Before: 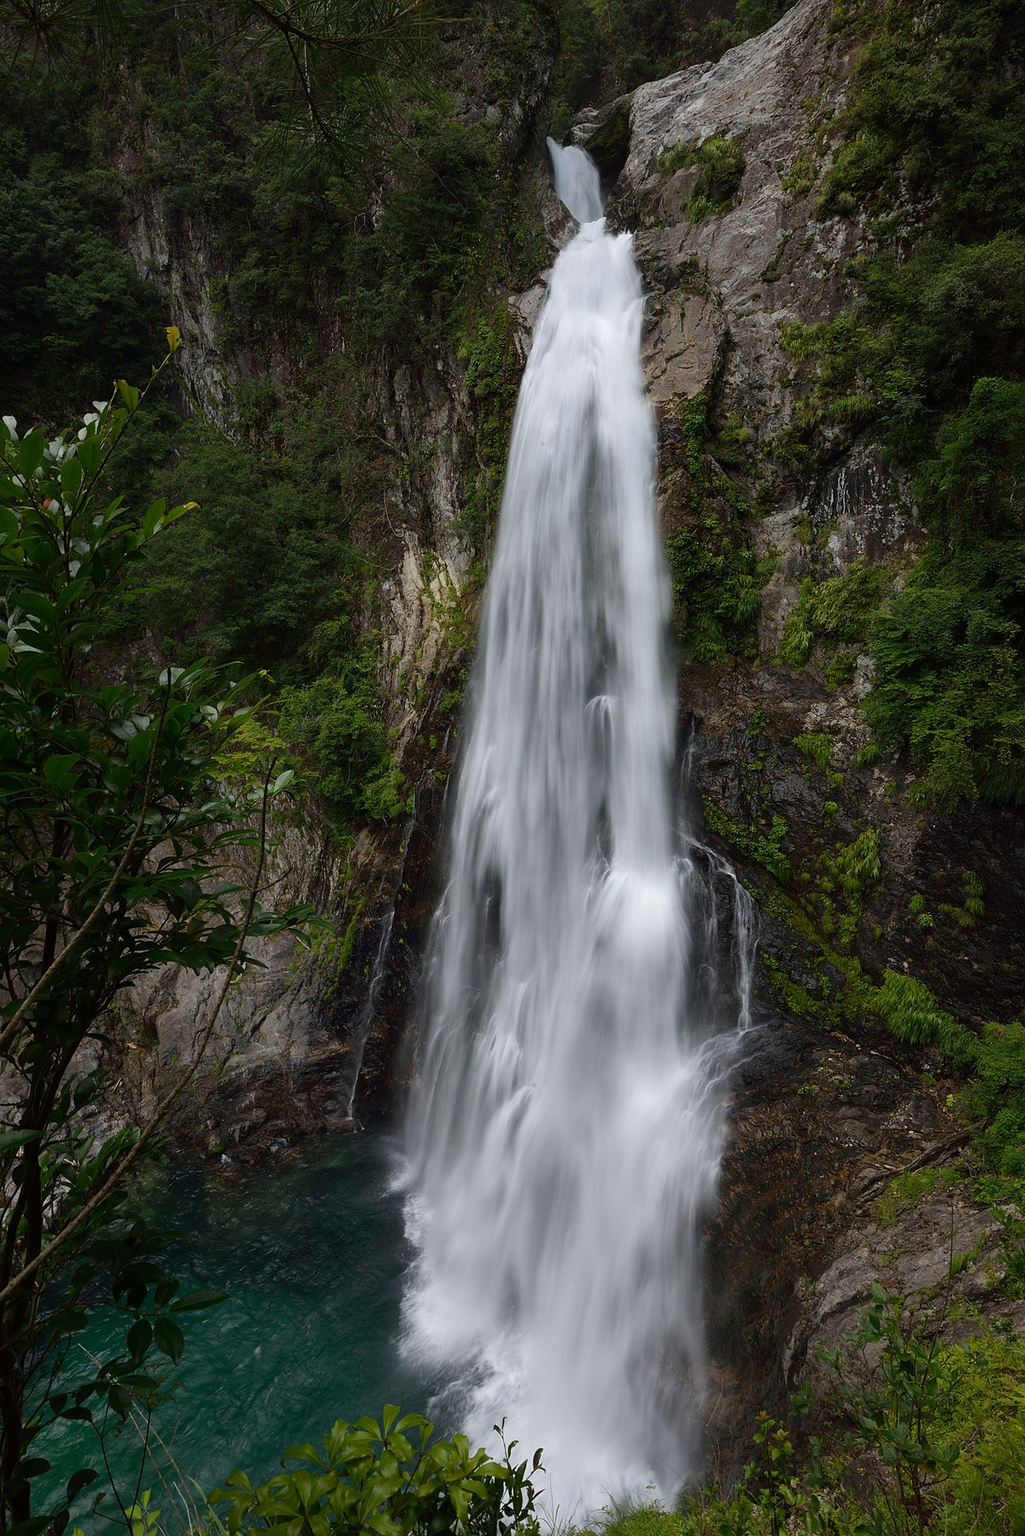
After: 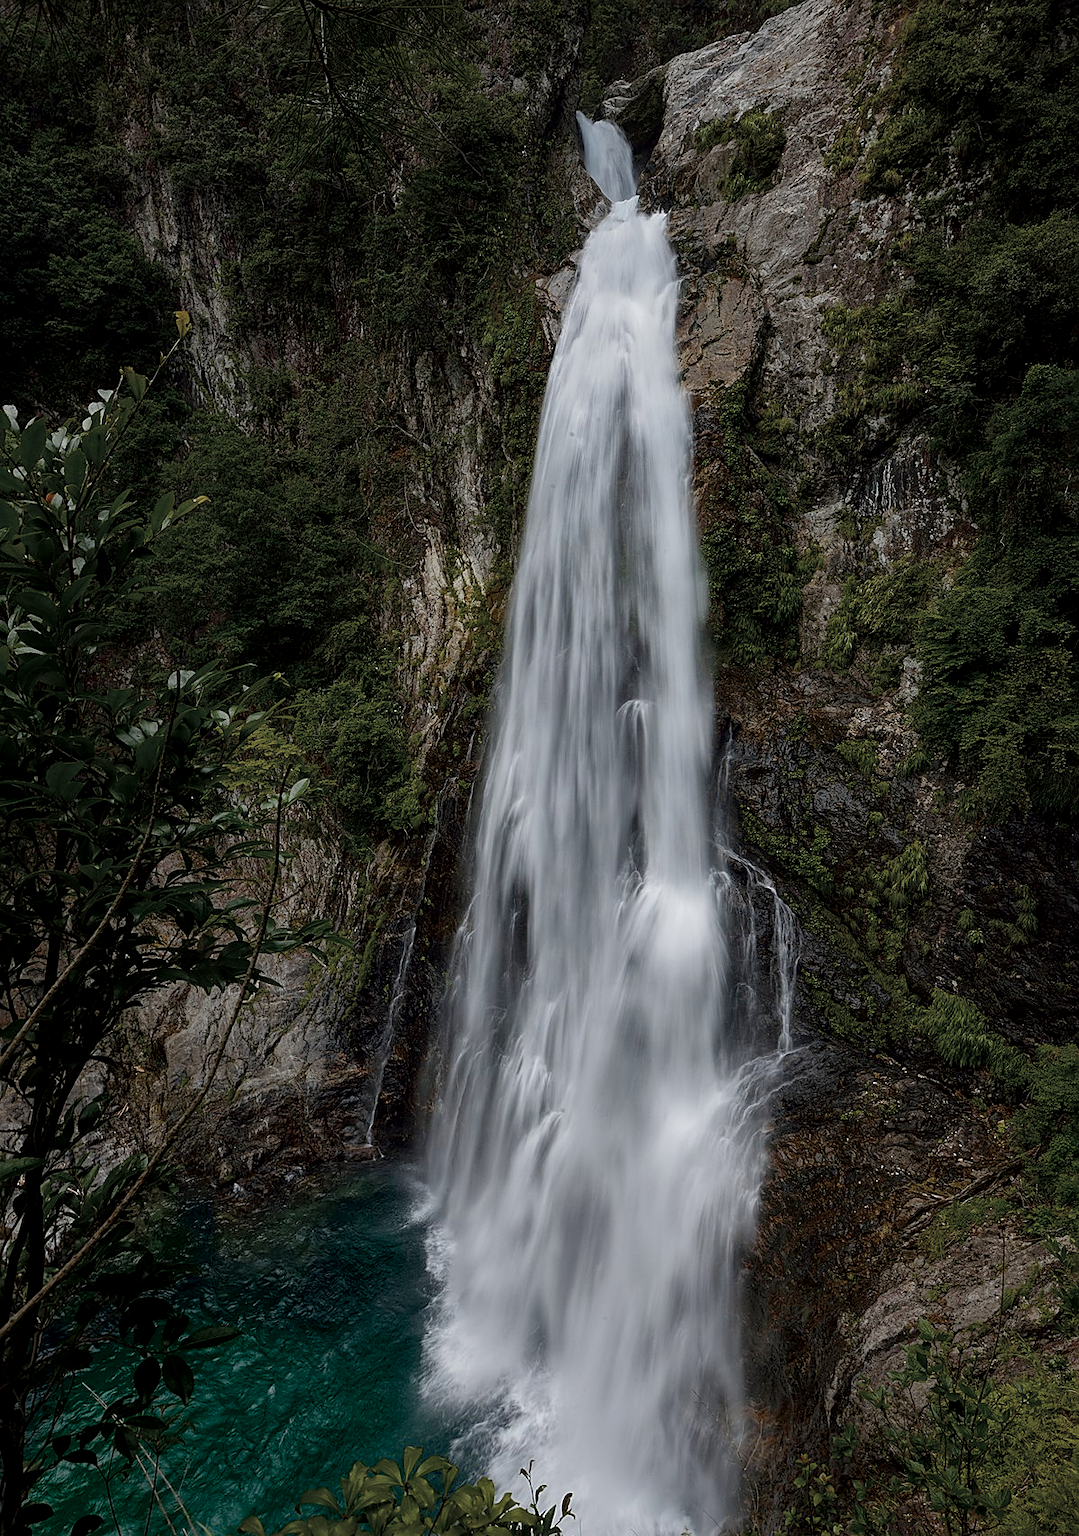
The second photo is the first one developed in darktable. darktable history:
exposure: exposure -0.299 EV, compensate highlight preservation false
crop and rotate: top 2.067%, bottom 3.02%
shadows and highlights: shadows 25.31, highlights -25.76
color zones: curves: ch0 [(0, 0.5) (0.143, 0.5) (0.286, 0.5) (0.429, 0.504) (0.571, 0.5) (0.714, 0.509) (0.857, 0.5) (1, 0.5)]; ch1 [(0, 0.425) (0.143, 0.425) (0.286, 0.375) (0.429, 0.405) (0.571, 0.5) (0.714, 0.47) (0.857, 0.425) (1, 0.435)]; ch2 [(0, 0.5) (0.143, 0.5) (0.286, 0.5) (0.429, 0.517) (0.571, 0.5) (0.714, 0.51) (0.857, 0.5) (1, 0.5)], mix 100.04%
color balance rgb: perceptual saturation grading › global saturation 0.041%, perceptual saturation grading › mid-tones 6.133%, perceptual saturation grading › shadows 72.053%, global vibrance 15.919%, saturation formula JzAzBz (2021)
local contrast: highlights 91%, shadows 85%, detail 160%, midtone range 0.2
sharpen: on, module defaults
